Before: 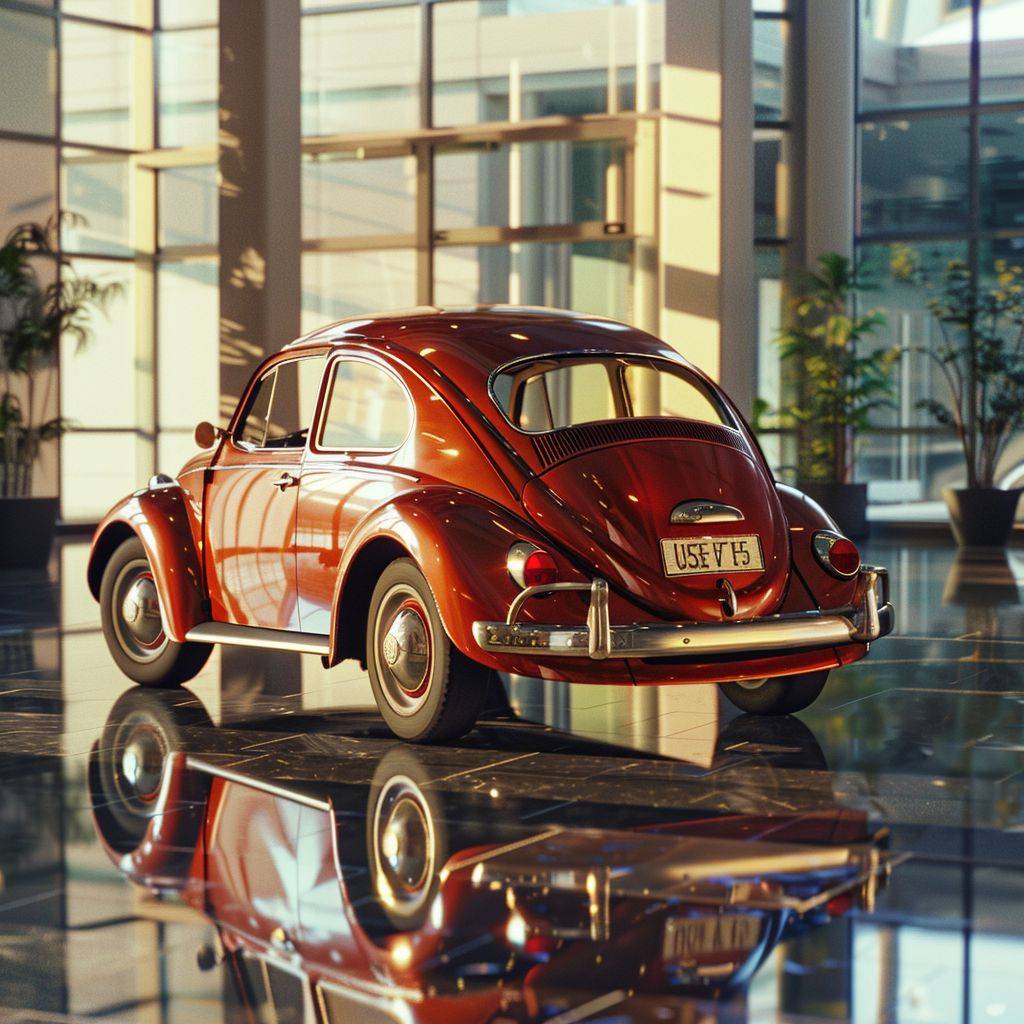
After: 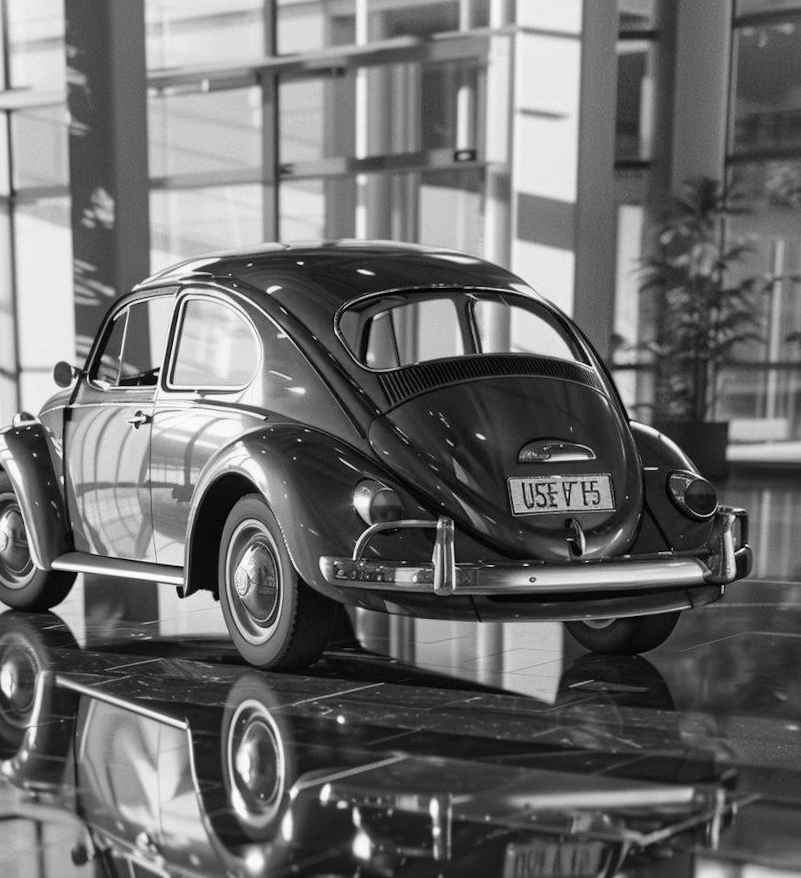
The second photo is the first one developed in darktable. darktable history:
rotate and perspective: rotation 0.062°, lens shift (vertical) 0.115, lens shift (horizontal) -0.133, crop left 0.047, crop right 0.94, crop top 0.061, crop bottom 0.94
crop: left 9.807%, top 6.259%, right 7.334%, bottom 2.177%
monochrome: a -6.99, b 35.61, size 1.4
